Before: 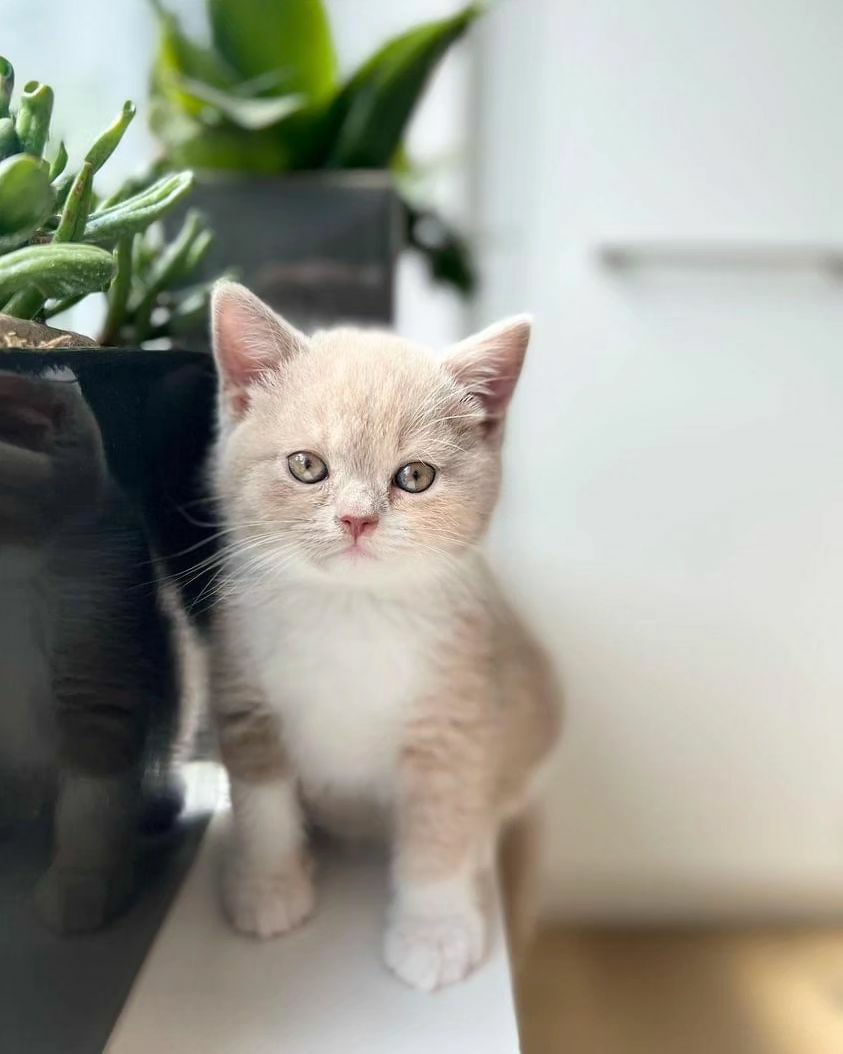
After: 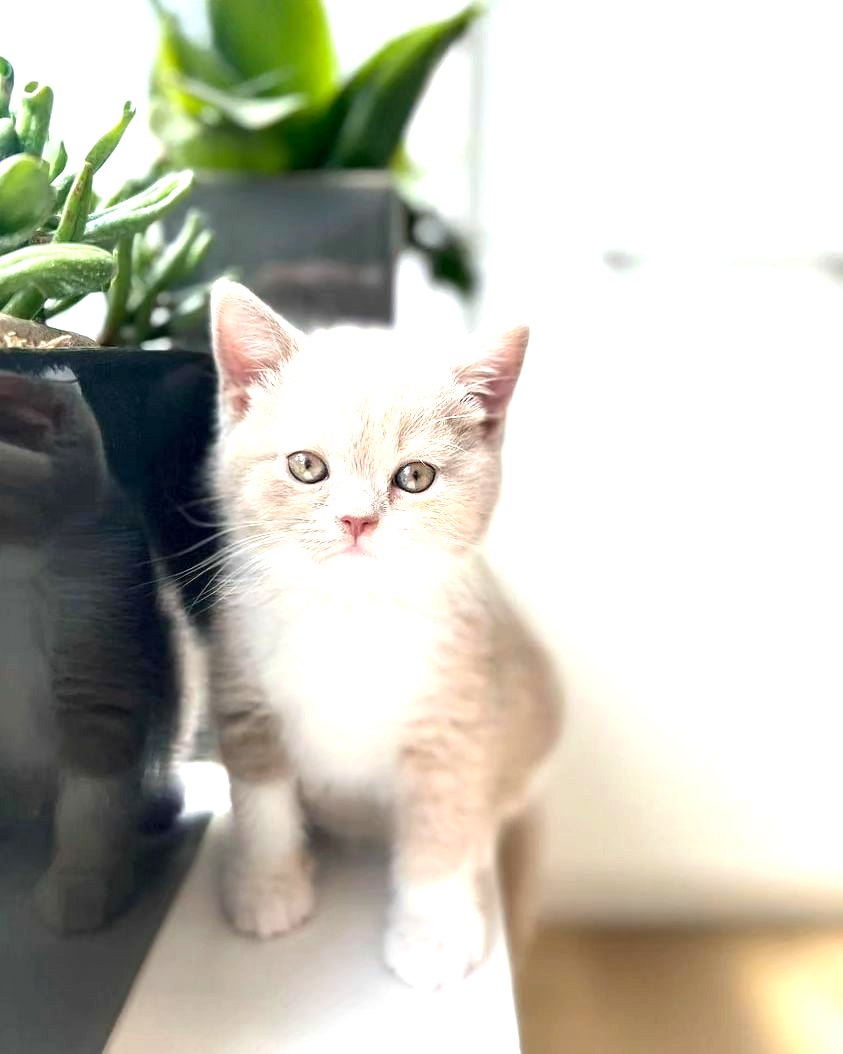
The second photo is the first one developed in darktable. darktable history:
exposure: black level correction 0.001, exposure 0.966 EV, compensate exposure bias true, compensate highlight preservation false
